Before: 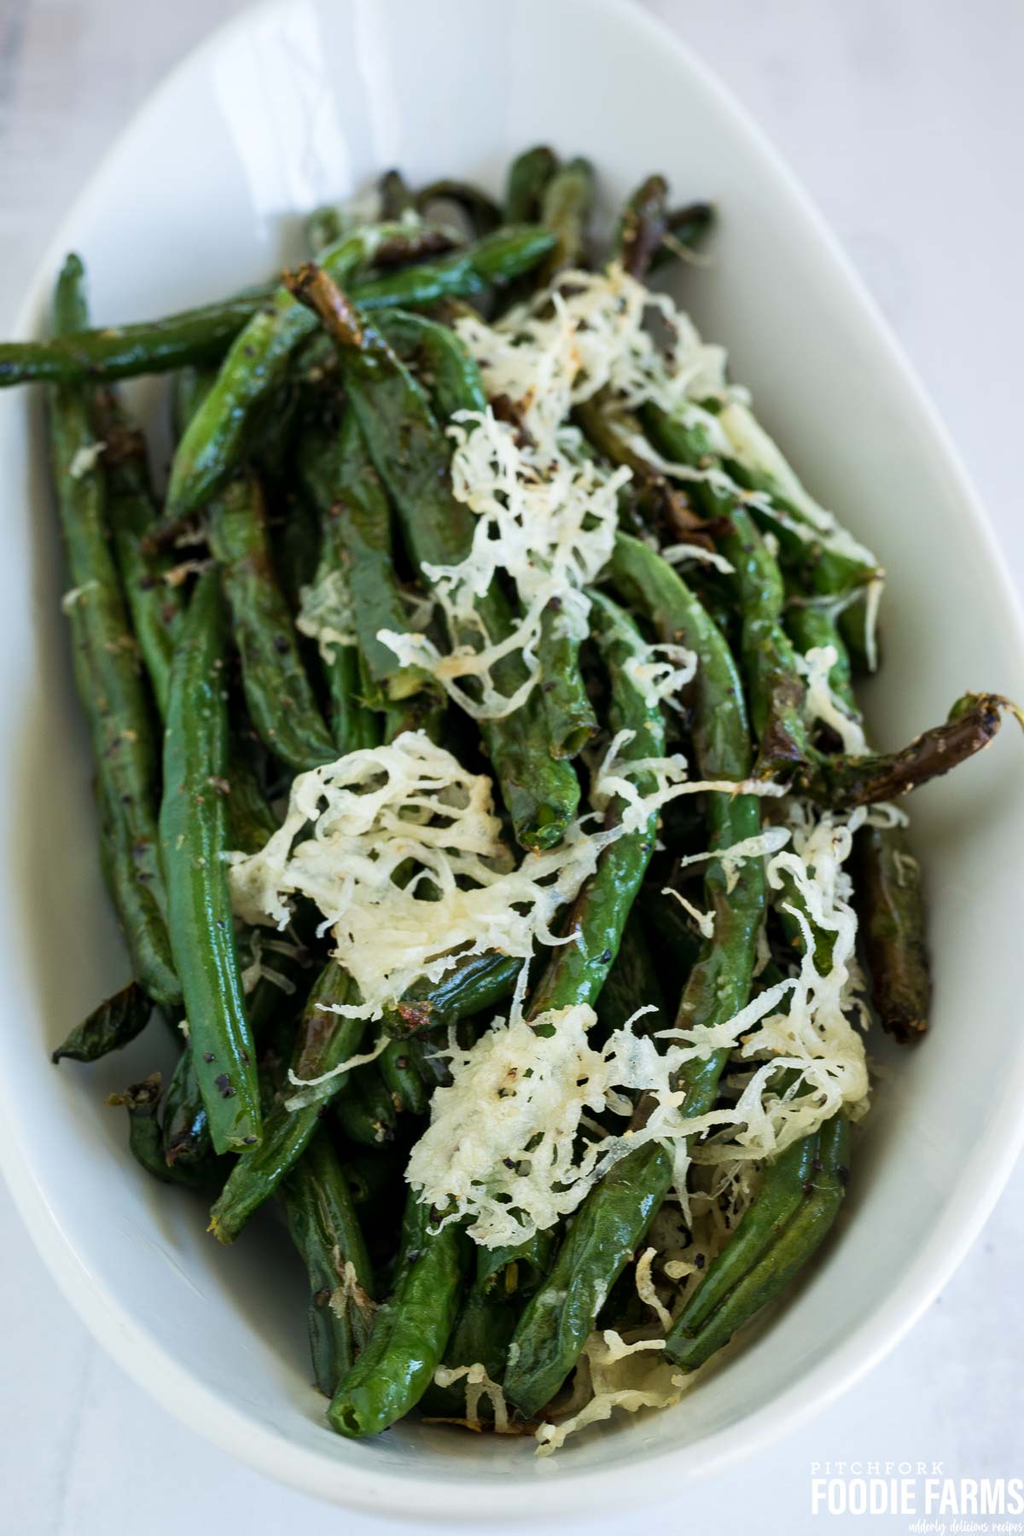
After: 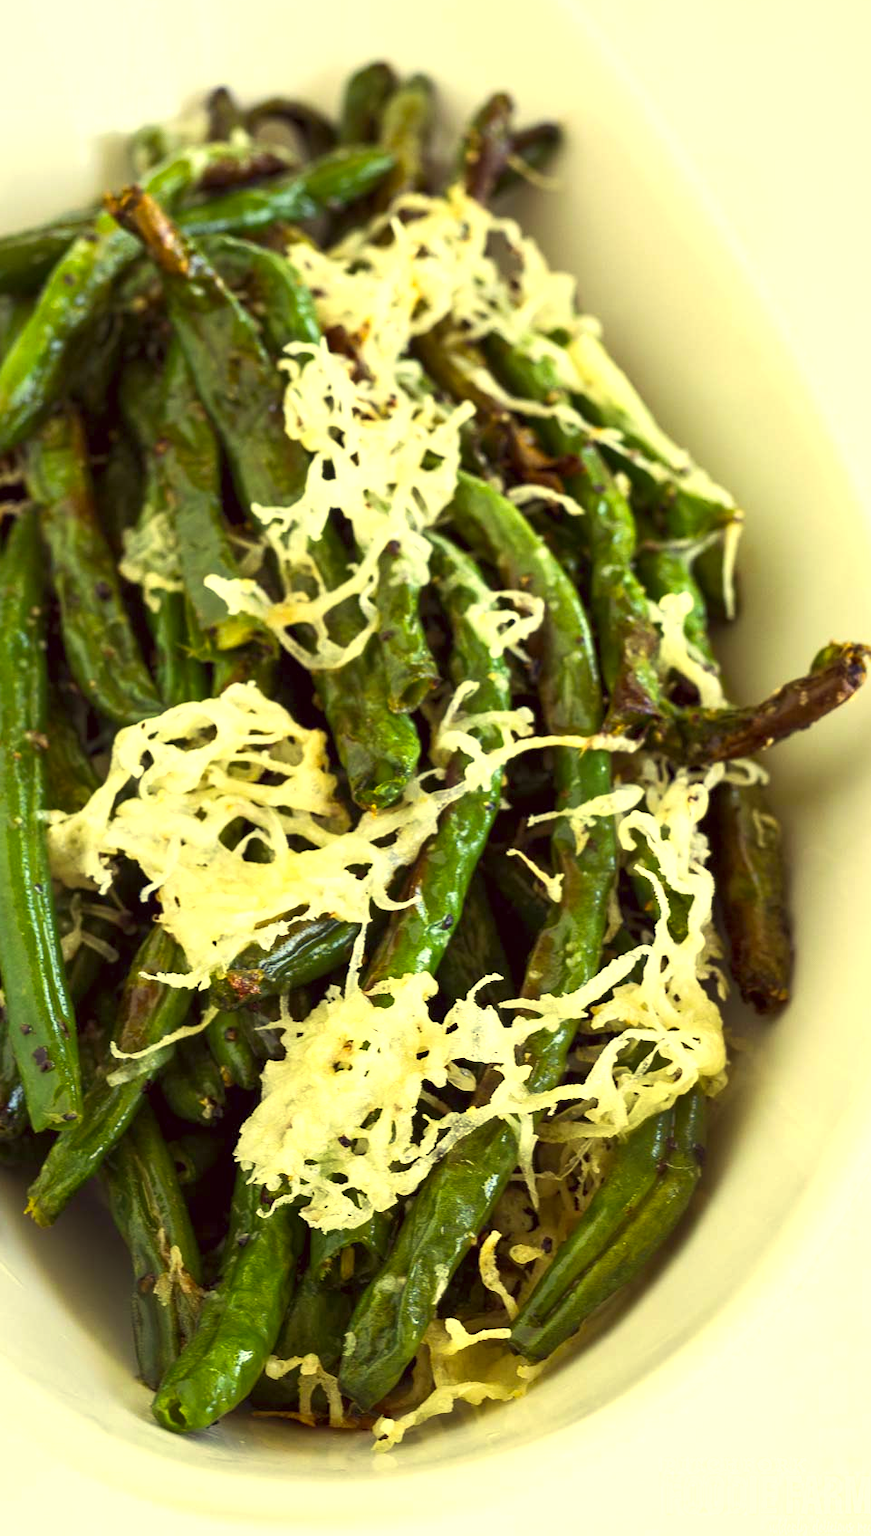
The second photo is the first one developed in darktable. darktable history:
color correction: highlights a* -0.493, highlights b* 39.77, shadows a* 9.22, shadows b* -0.409
exposure: black level correction 0, exposure 1 EV, compensate highlight preservation false
tone equalizer: -8 EV 0.276 EV, -7 EV 0.439 EV, -6 EV 0.405 EV, -5 EV 0.284 EV, -3 EV -0.249 EV, -2 EV -0.447 EV, -1 EV -0.417 EV, +0 EV -0.276 EV
color zones: curves: ch0 [(0, 0.5) (0.143, 0.5) (0.286, 0.5) (0.429, 0.5) (0.571, 0.5) (0.714, 0.476) (0.857, 0.5) (1, 0.5)]; ch2 [(0, 0.5) (0.143, 0.5) (0.286, 0.5) (0.429, 0.5) (0.571, 0.5) (0.714, 0.487) (0.857, 0.5) (1, 0.5)]
crop and rotate: left 18.036%, top 5.734%, right 1.731%
